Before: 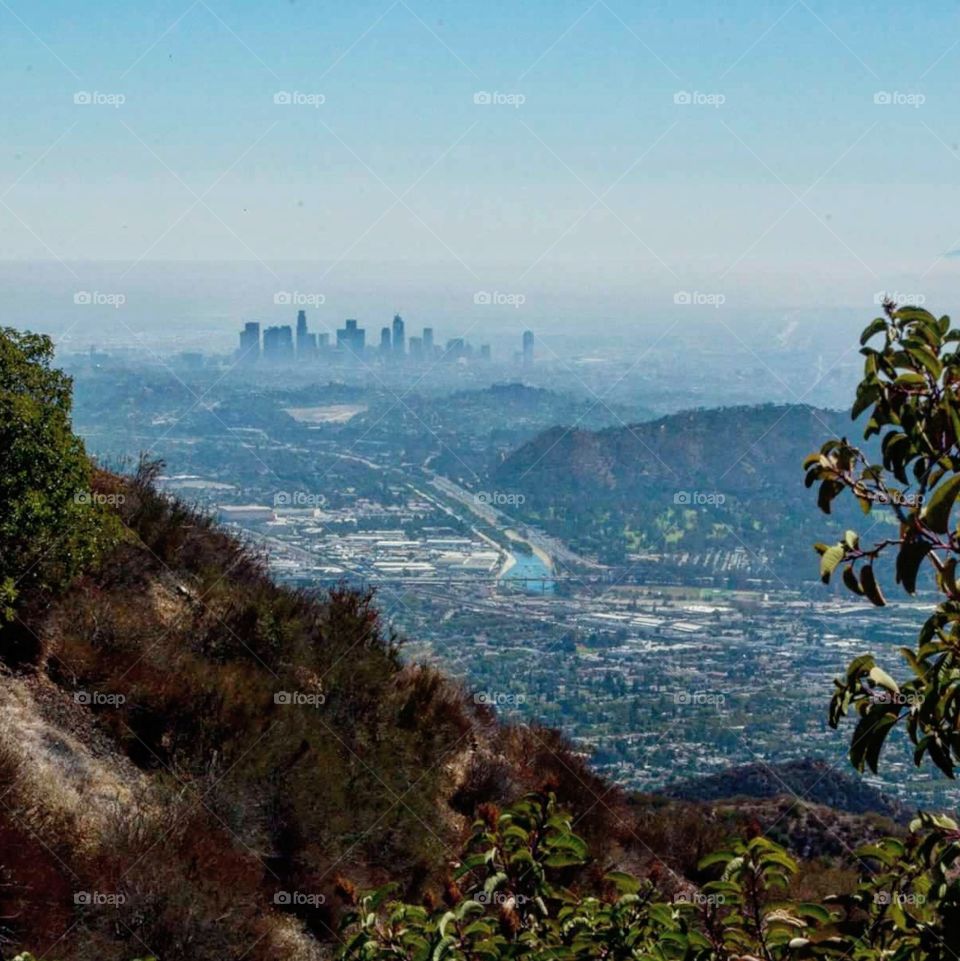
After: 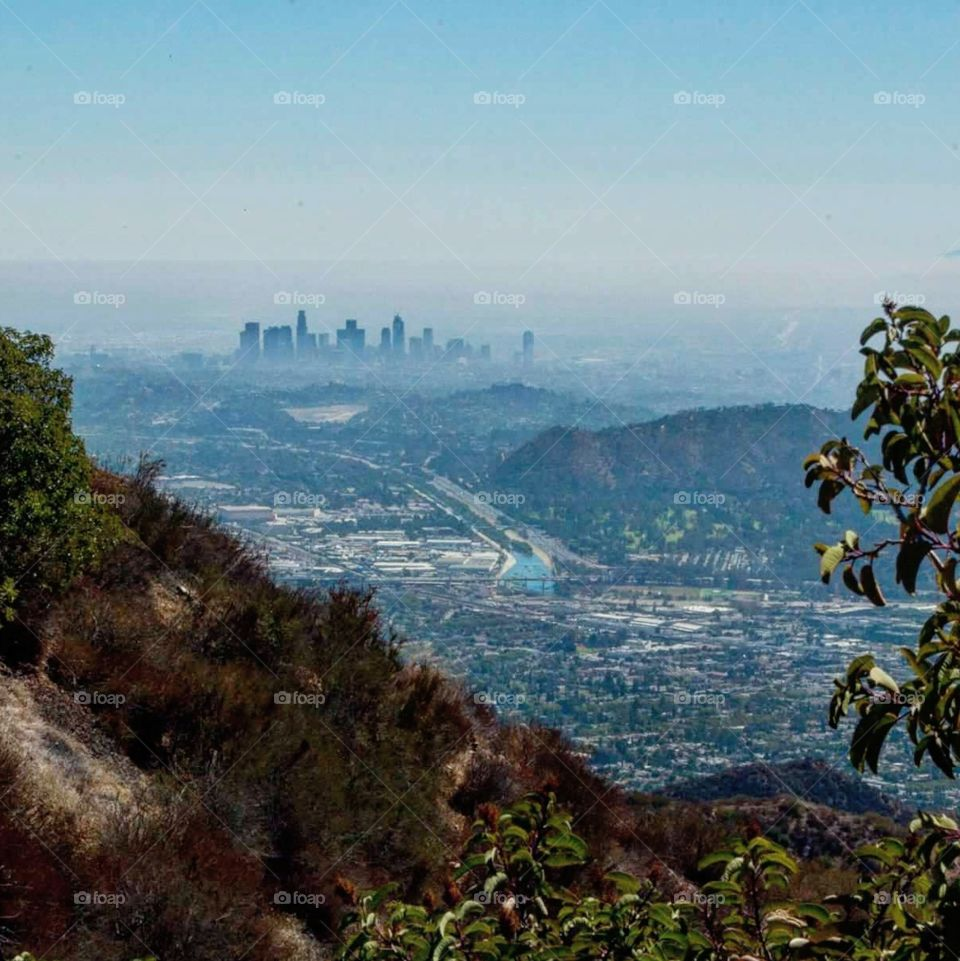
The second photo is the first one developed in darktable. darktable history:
exposure: exposure -0.062 EV, compensate highlight preservation false
